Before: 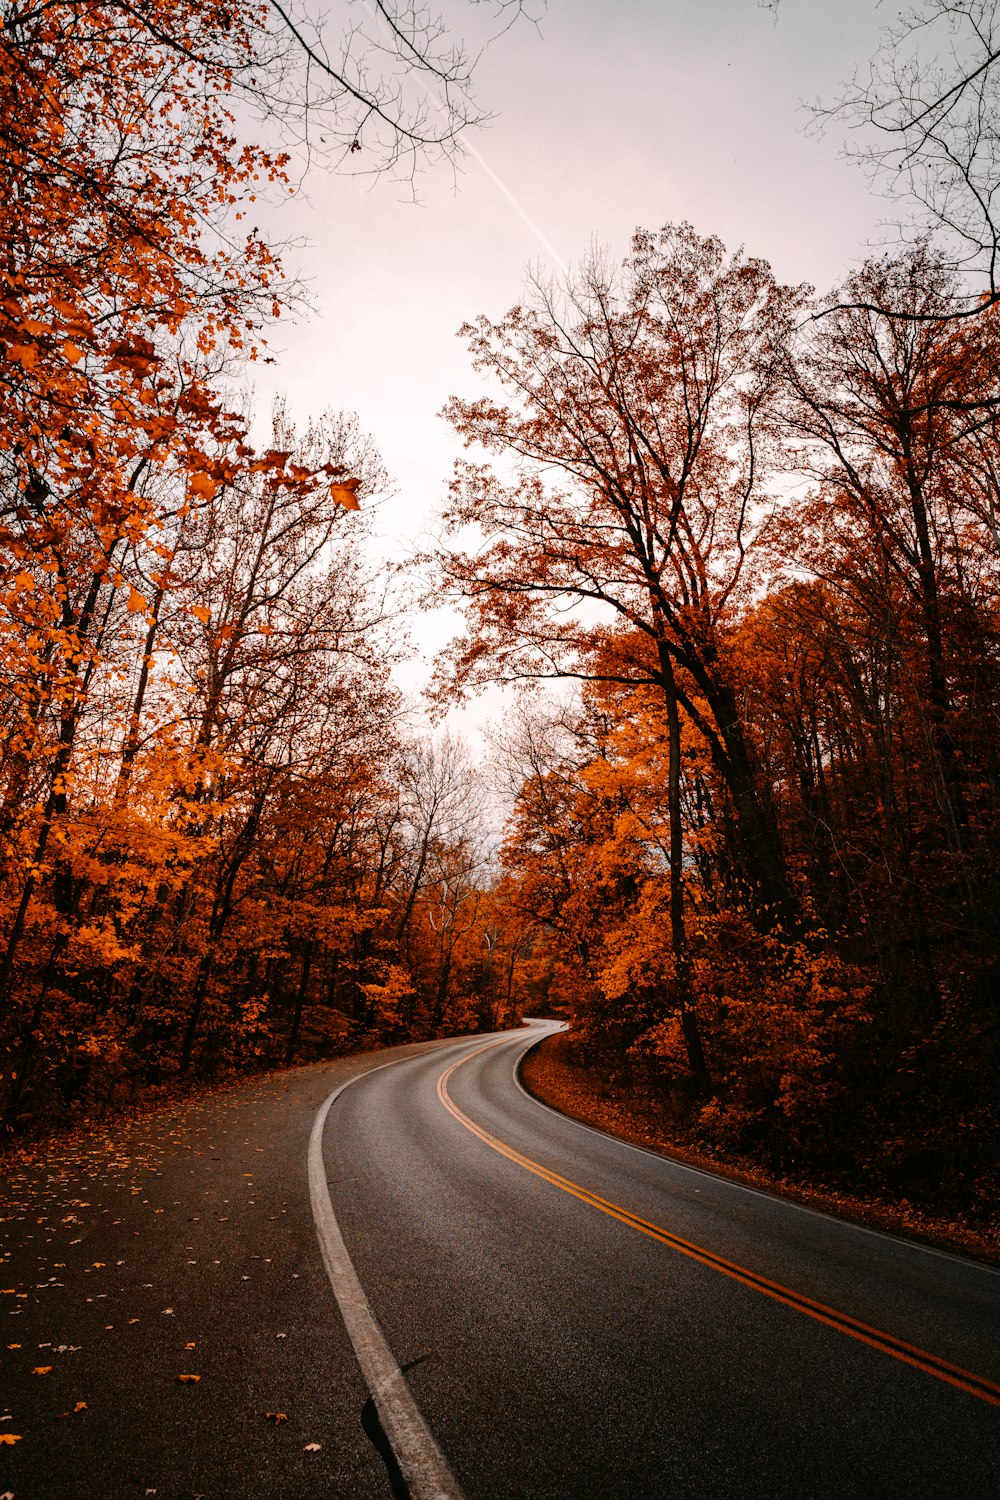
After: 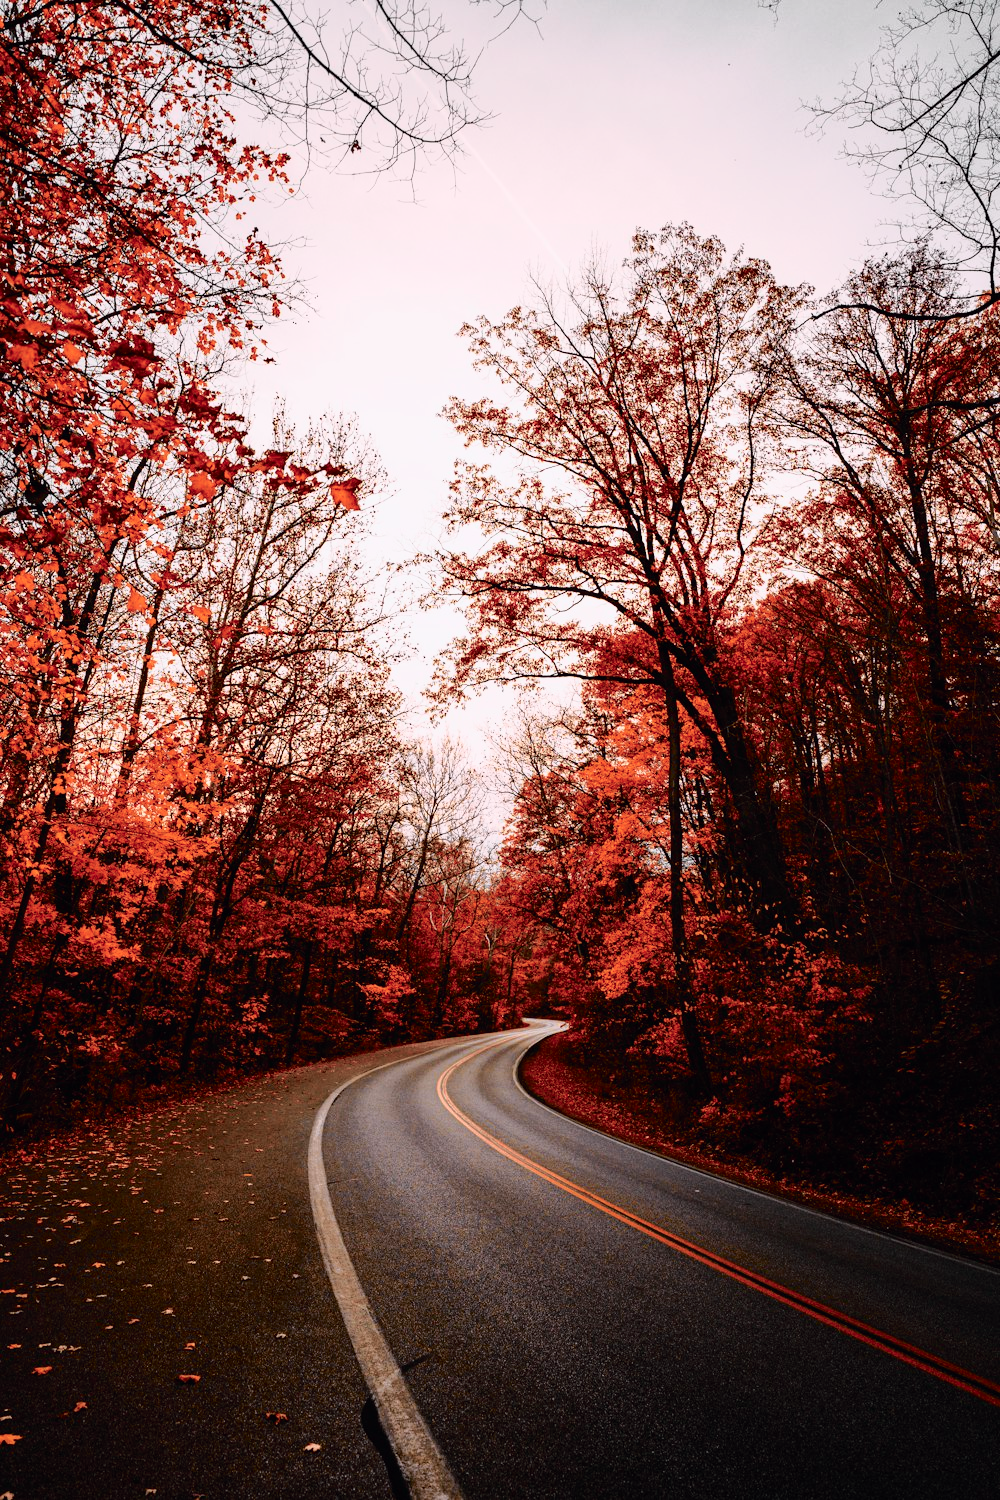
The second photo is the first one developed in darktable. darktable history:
tone curve: curves: ch0 [(0, 0) (0.105, 0.068) (0.195, 0.162) (0.283, 0.283) (0.384, 0.404) (0.485, 0.531) (0.638, 0.681) (0.795, 0.879) (1, 0.977)]; ch1 [(0, 0) (0.161, 0.092) (0.35, 0.33) (0.379, 0.401) (0.456, 0.469) (0.498, 0.503) (0.531, 0.537) (0.596, 0.621) (0.635, 0.671) (1, 1)]; ch2 [(0, 0) (0.371, 0.362) (0.437, 0.437) (0.483, 0.484) (0.53, 0.515) (0.56, 0.58) (0.622, 0.606) (1, 1)], color space Lab, independent channels, preserve colors none
